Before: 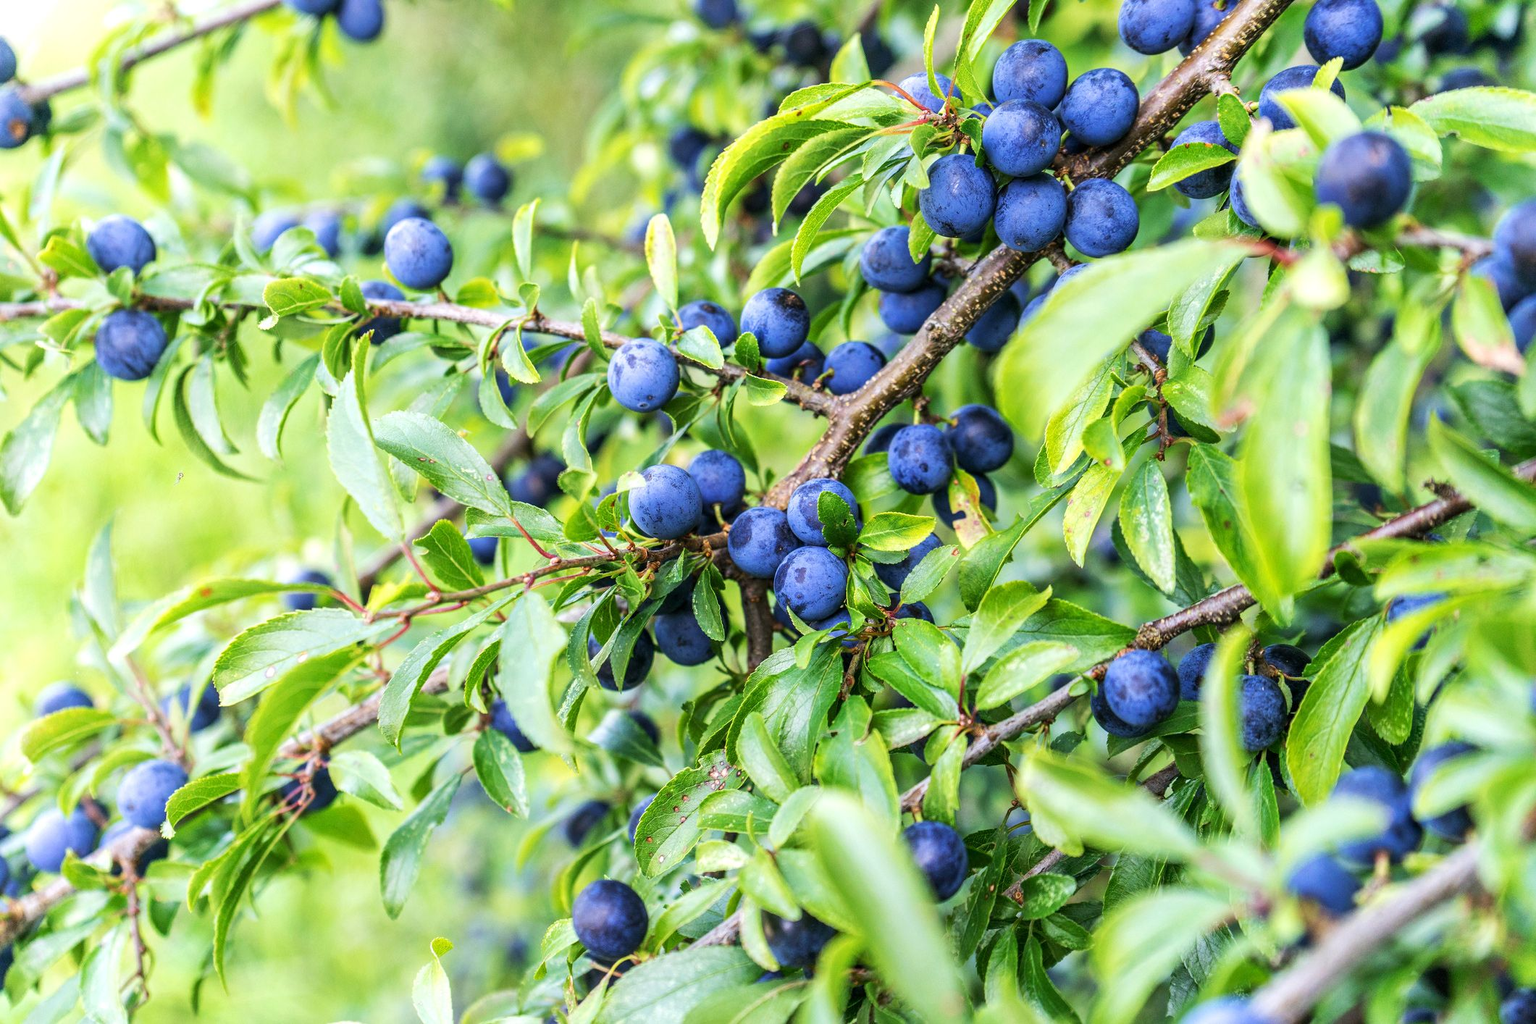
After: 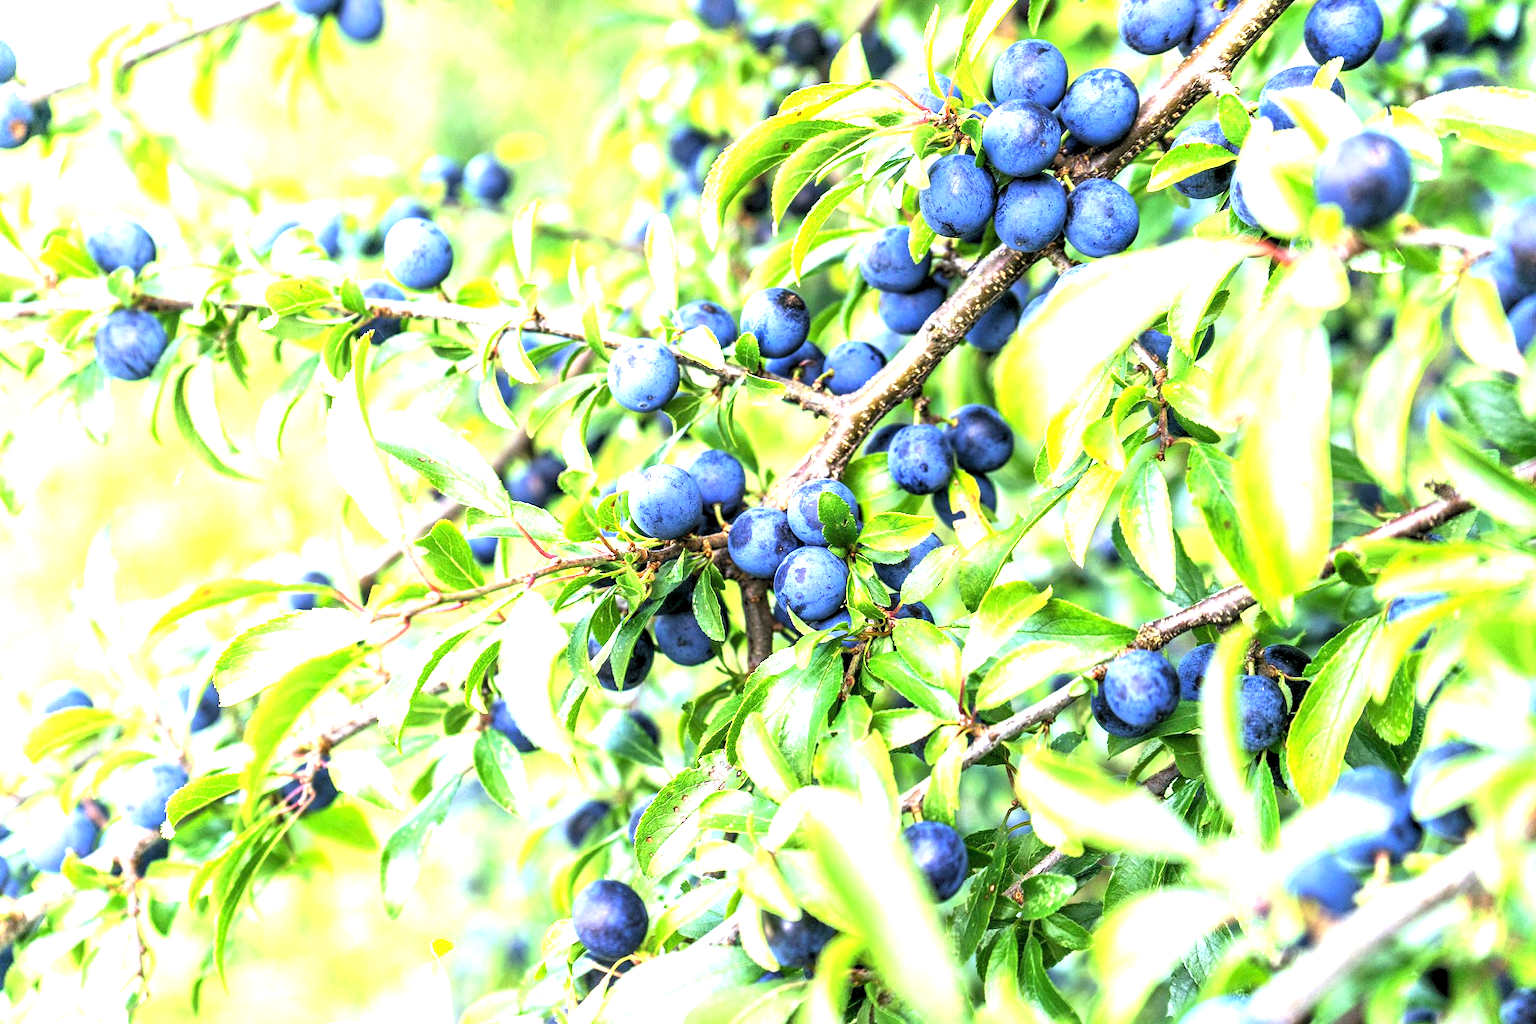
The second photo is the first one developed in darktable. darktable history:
rgb levels: levels [[0.01, 0.419, 0.839], [0, 0.5, 1], [0, 0.5, 1]]
exposure: black level correction 0, exposure 1.1 EV, compensate exposure bias true, compensate highlight preservation false
white balance: emerald 1
